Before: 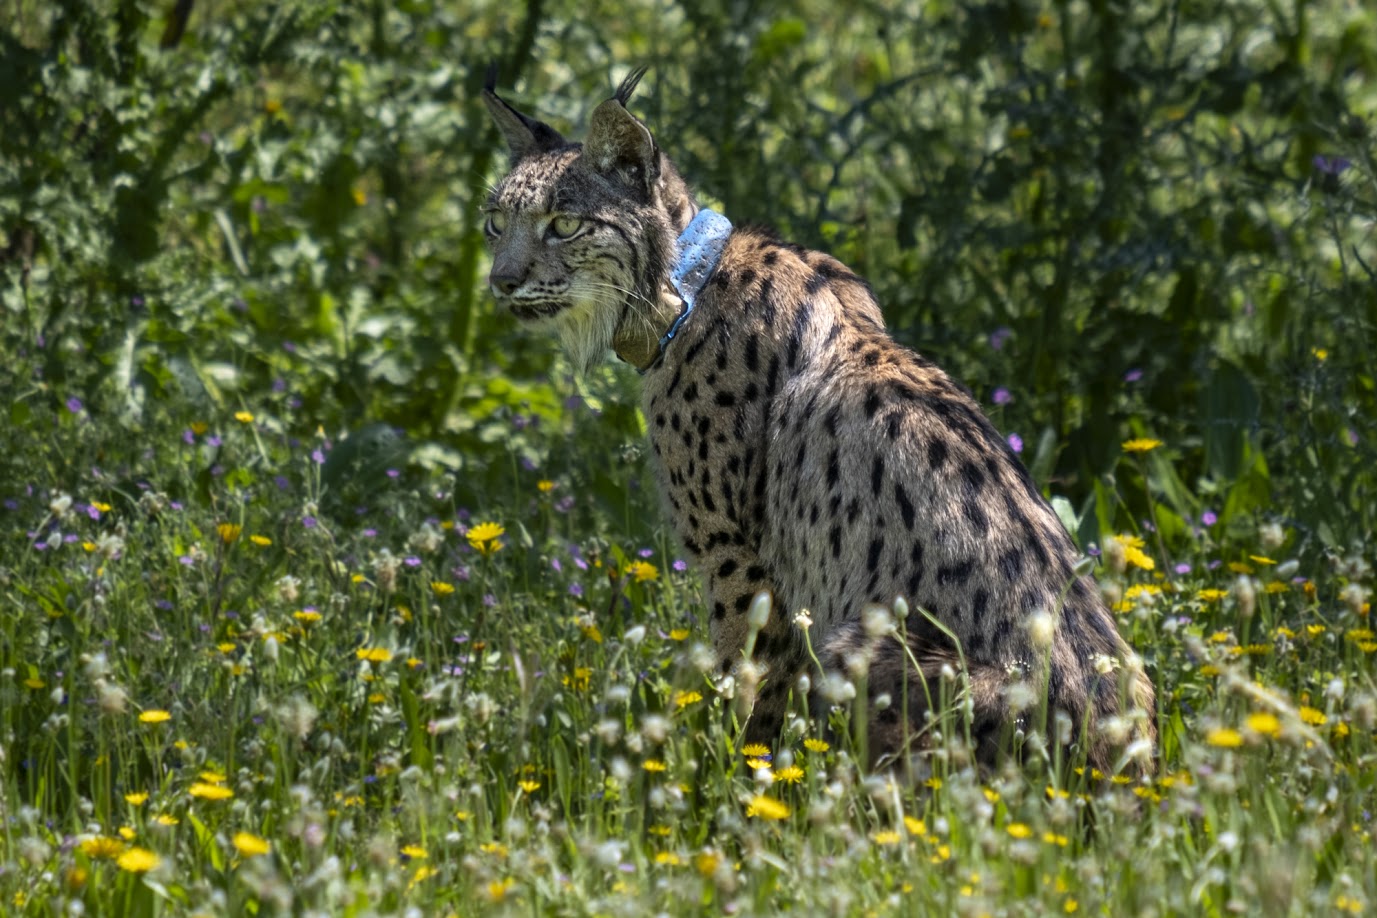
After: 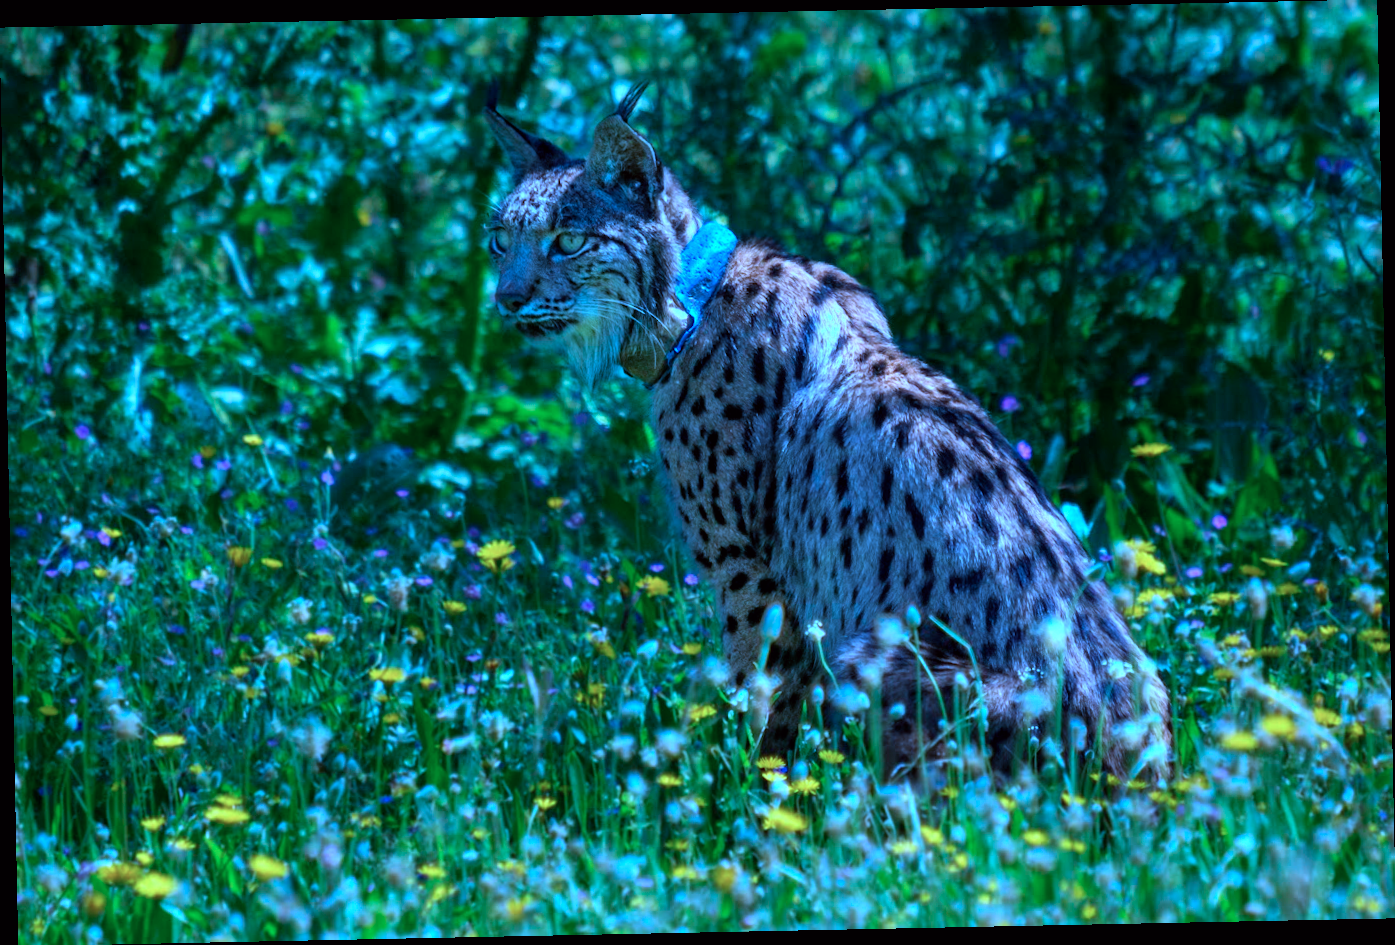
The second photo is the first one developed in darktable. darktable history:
rotate and perspective: rotation -1.17°, automatic cropping off
color balance: lift [1, 1, 0.999, 1.001], gamma [1, 1.003, 1.005, 0.995], gain [1, 0.992, 0.988, 1.012], contrast 5%, output saturation 110%
color calibration: illuminant as shot in camera, x 0.462, y 0.419, temperature 2651.64 K
